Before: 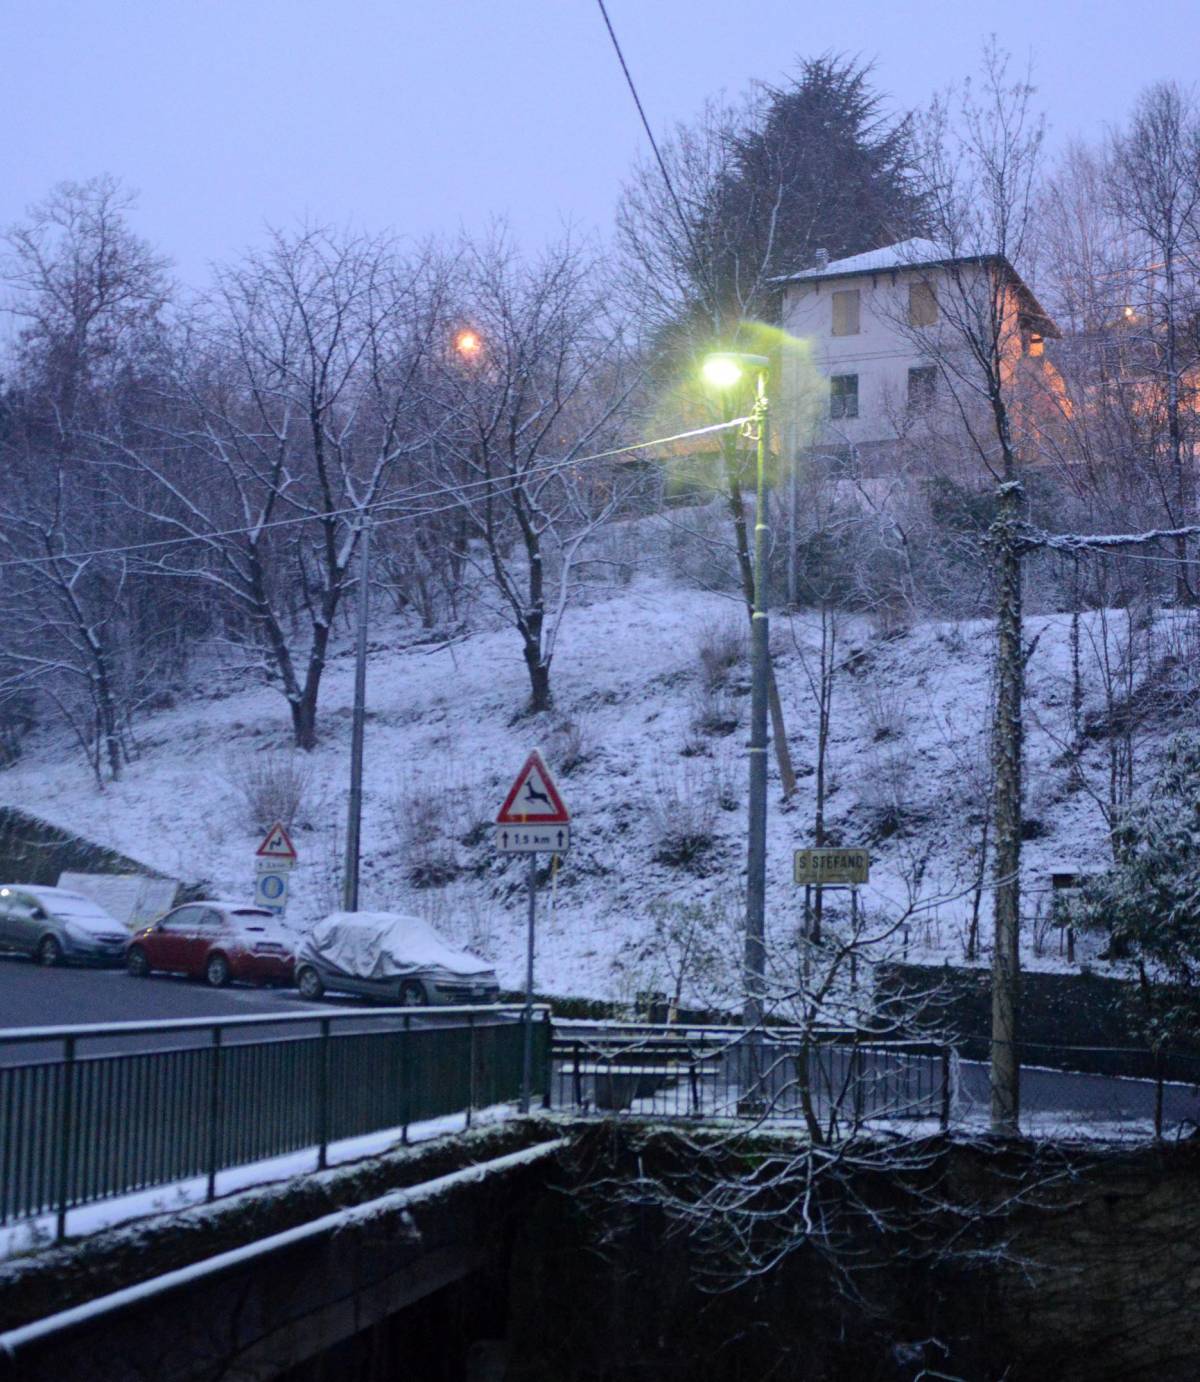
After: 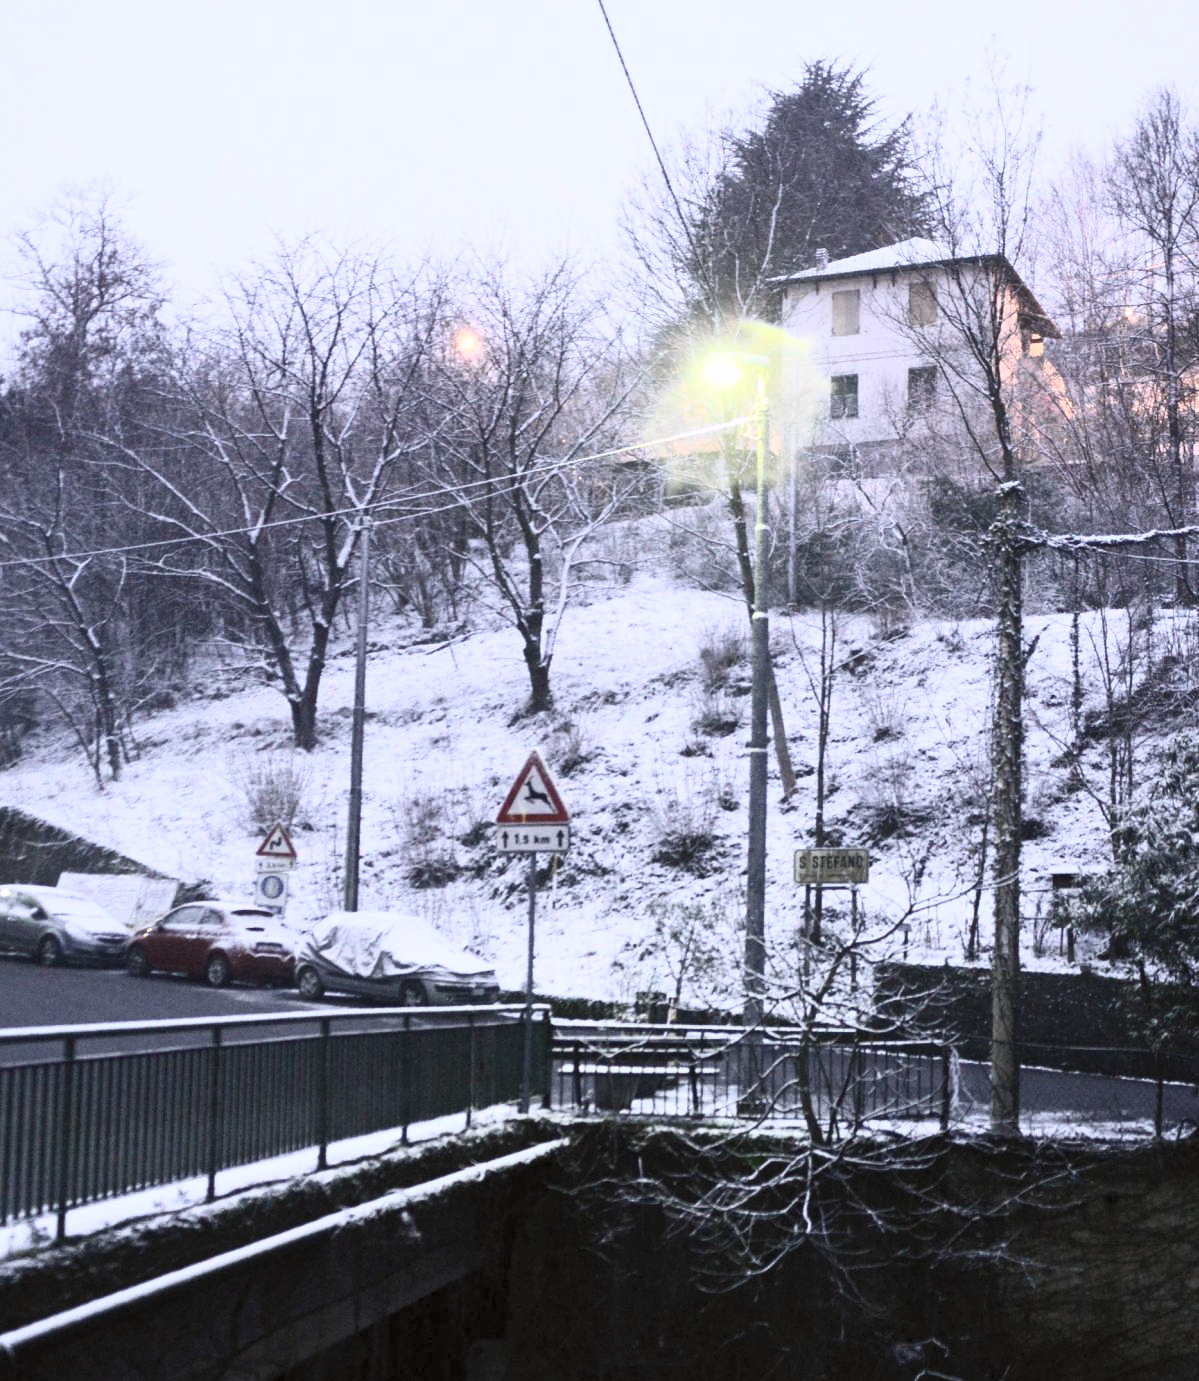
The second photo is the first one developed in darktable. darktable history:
color correction: highlights a* 2.97, highlights b* -1.42, shadows a* -0.054, shadows b* 2.51, saturation 0.977
contrast brightness saturation: contrast 0.576, brightness 0.571, saturation -0.341
